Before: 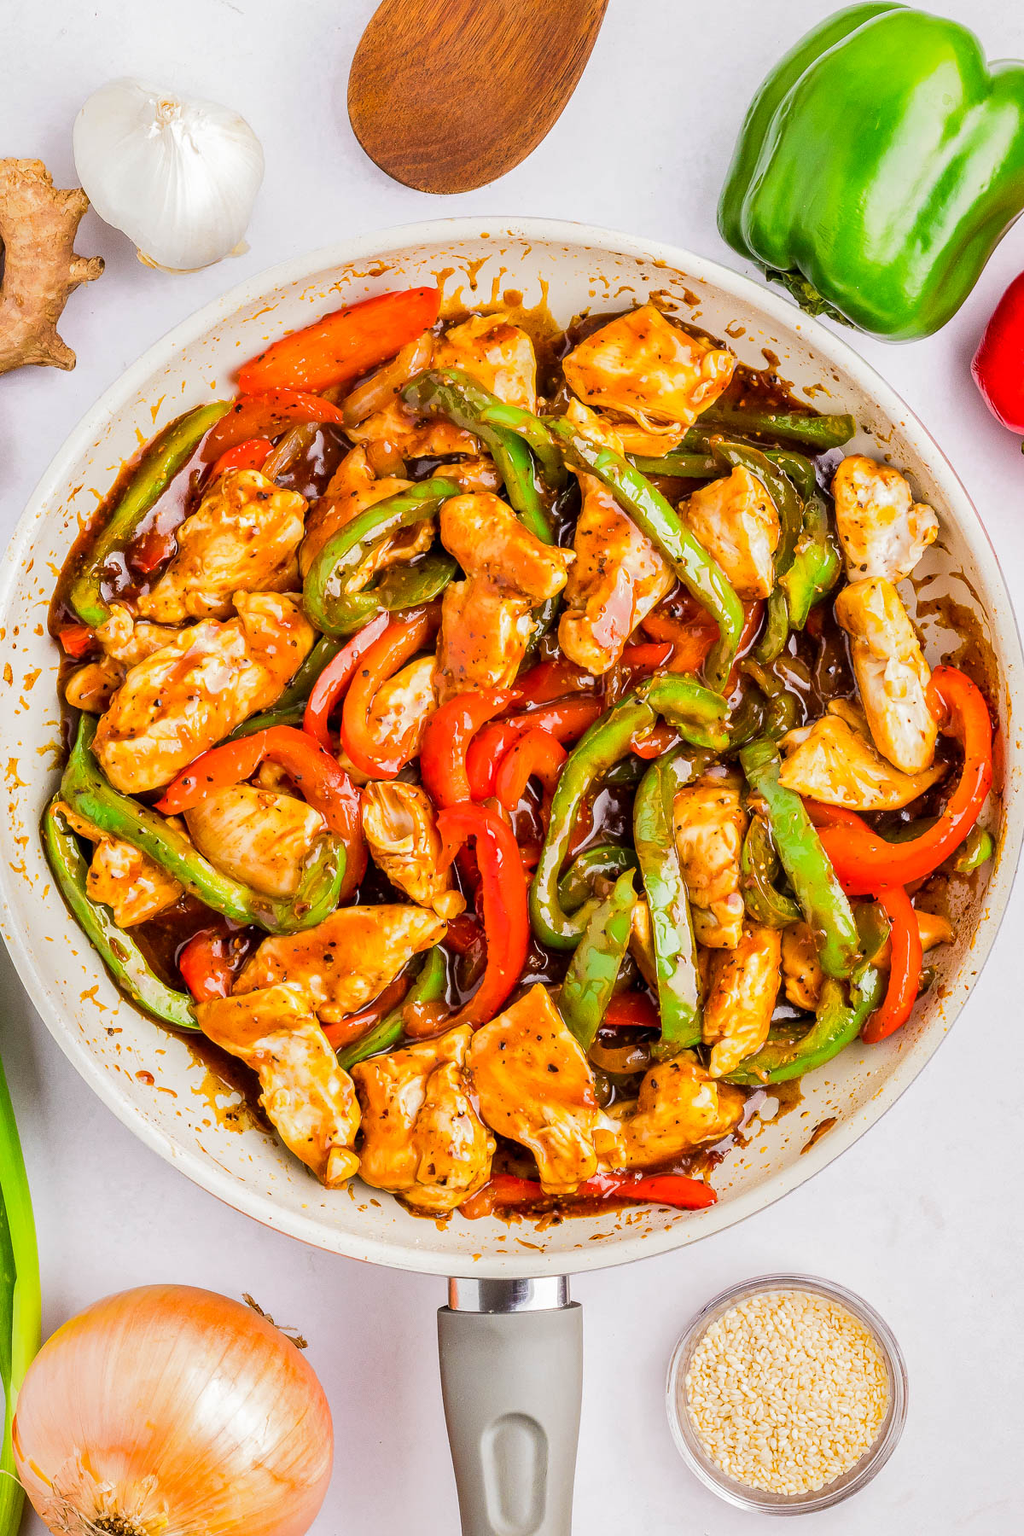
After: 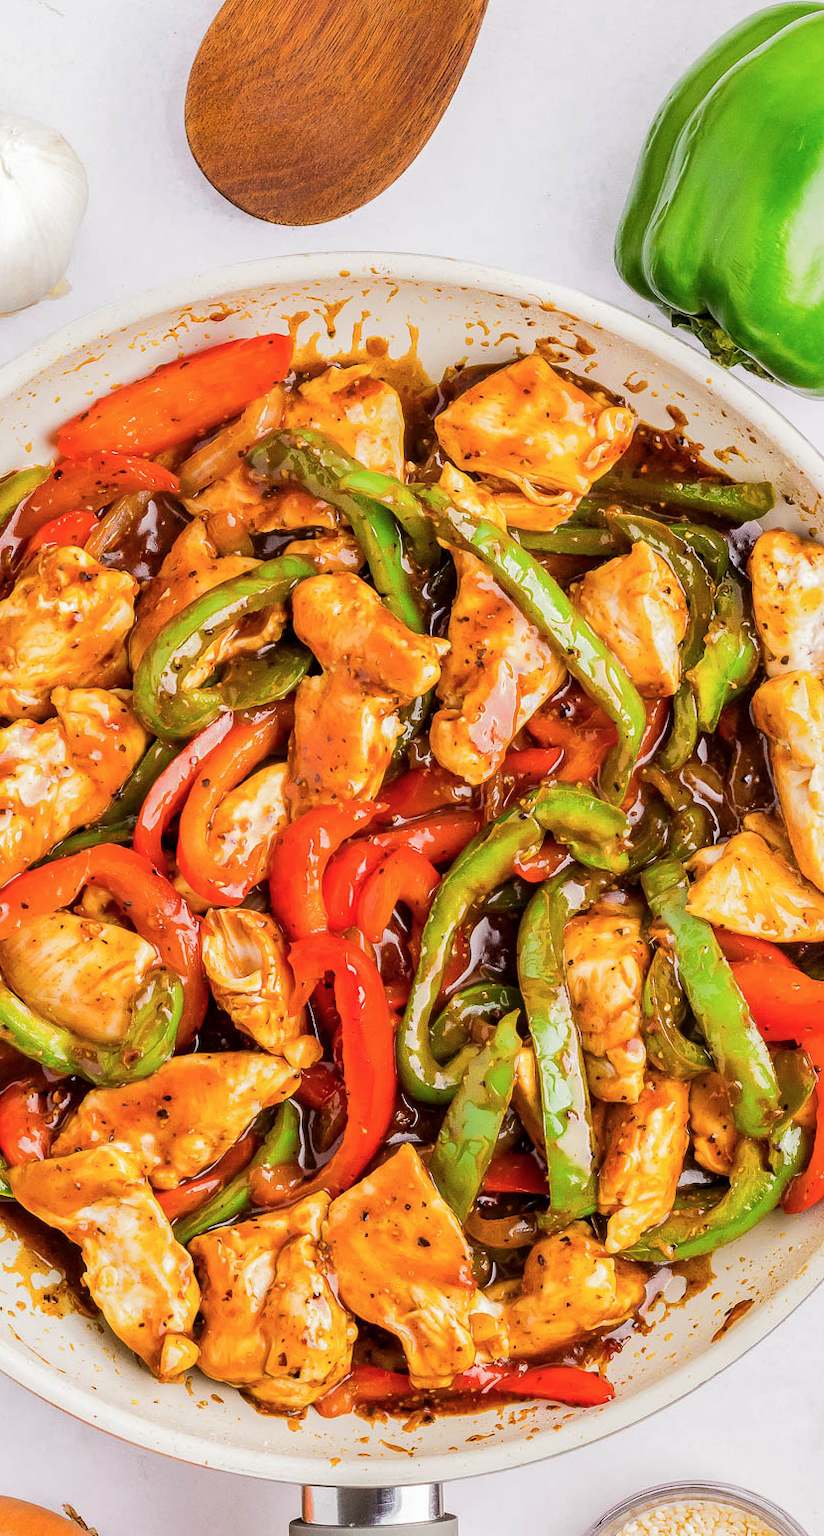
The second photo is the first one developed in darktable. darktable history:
color balance rgb: linear chroma grading › shadows -3%, linear chroma grading › highlights -4%
crop: left 18.479%, right 12.2%, bottom 13.971%
